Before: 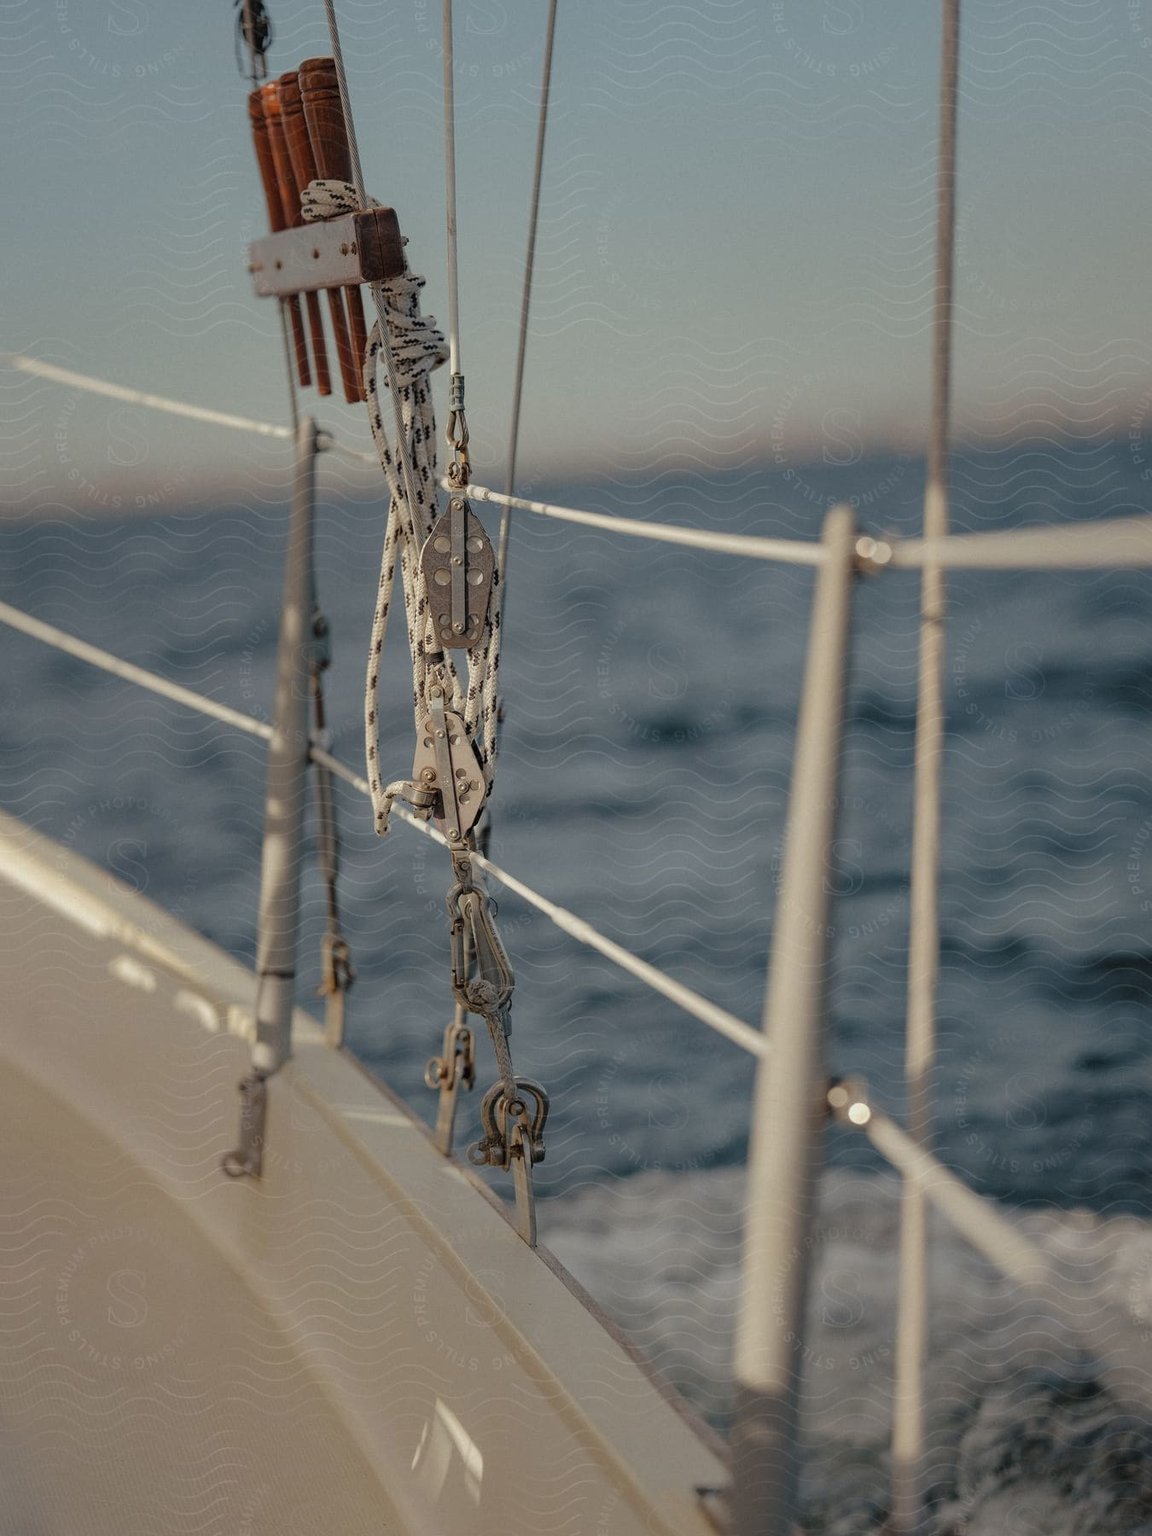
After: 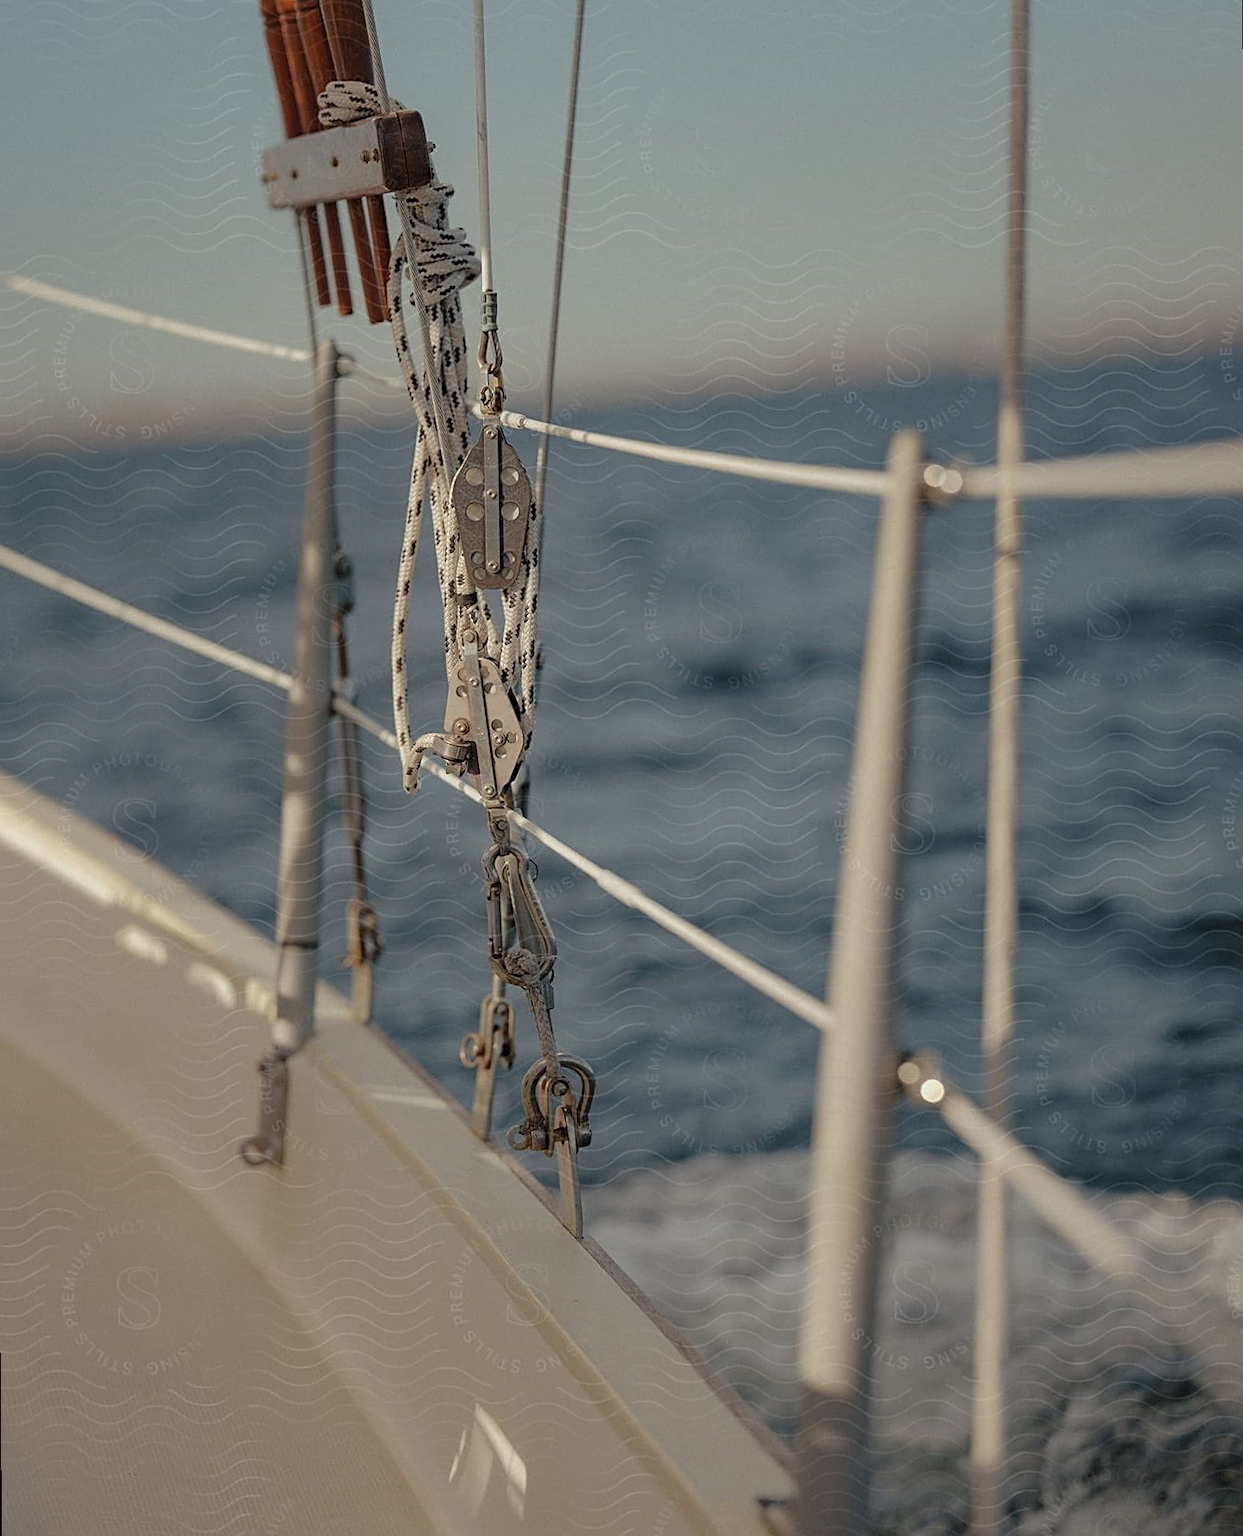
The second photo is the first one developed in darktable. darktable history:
sharpen: on, module defaults
crop and rotate: top 6.25%
rotate and perspective: rotation -0.45°, automatic cropping original format, crop left 0.008, crop right 0.992, crop top 0.012, crop bottom 0.988
